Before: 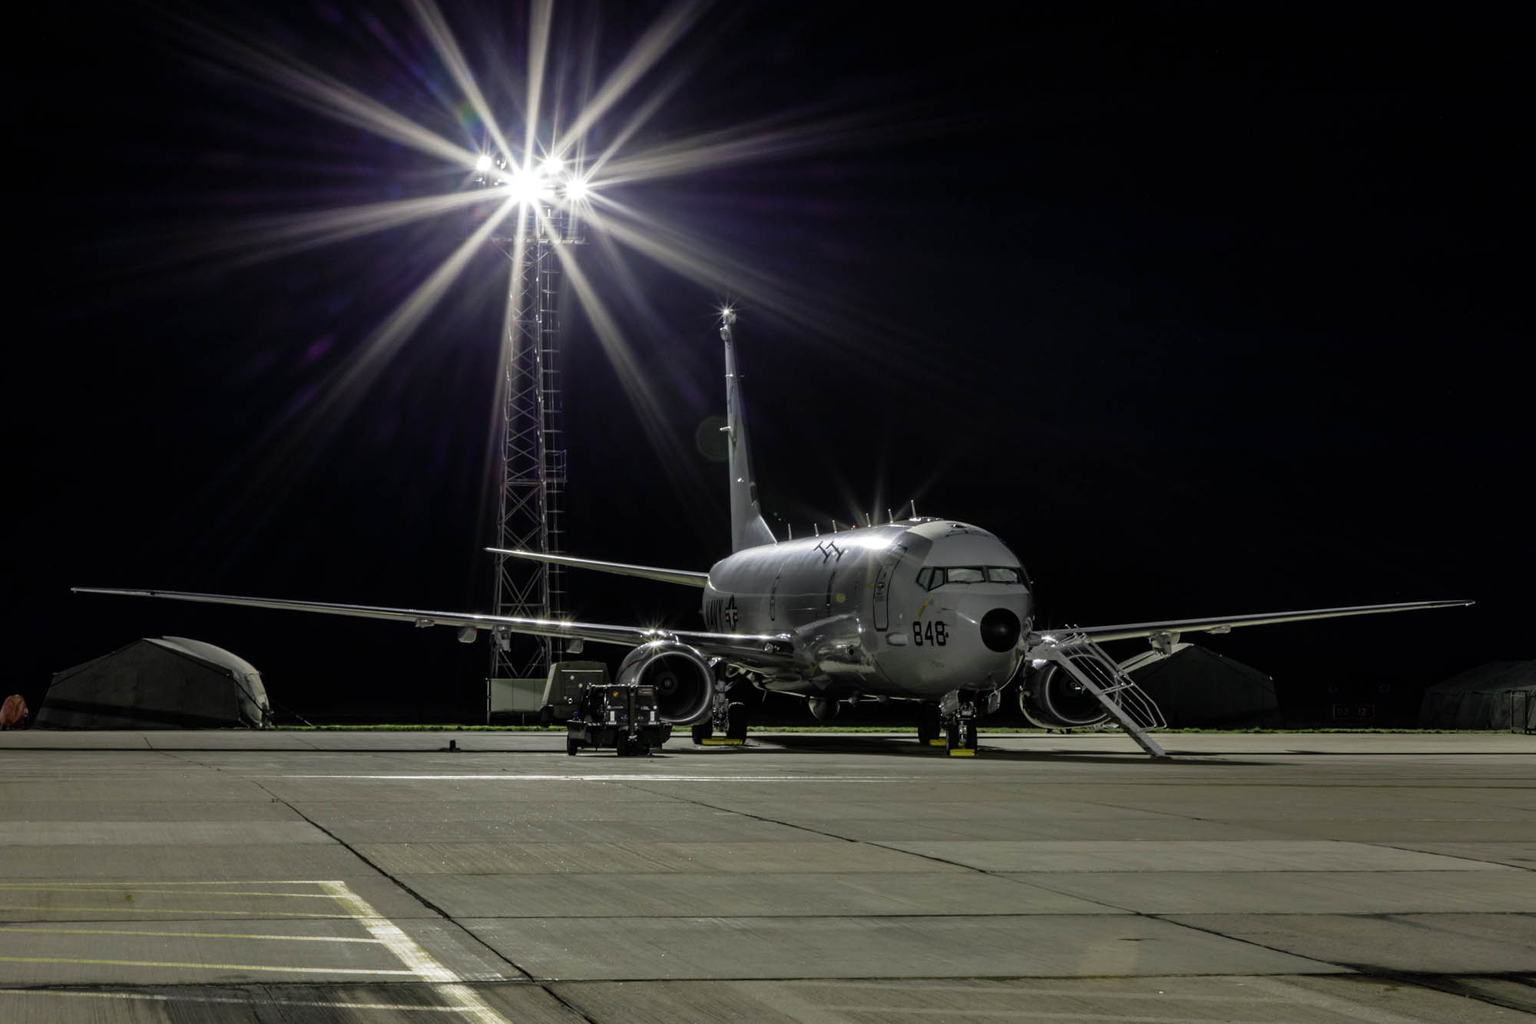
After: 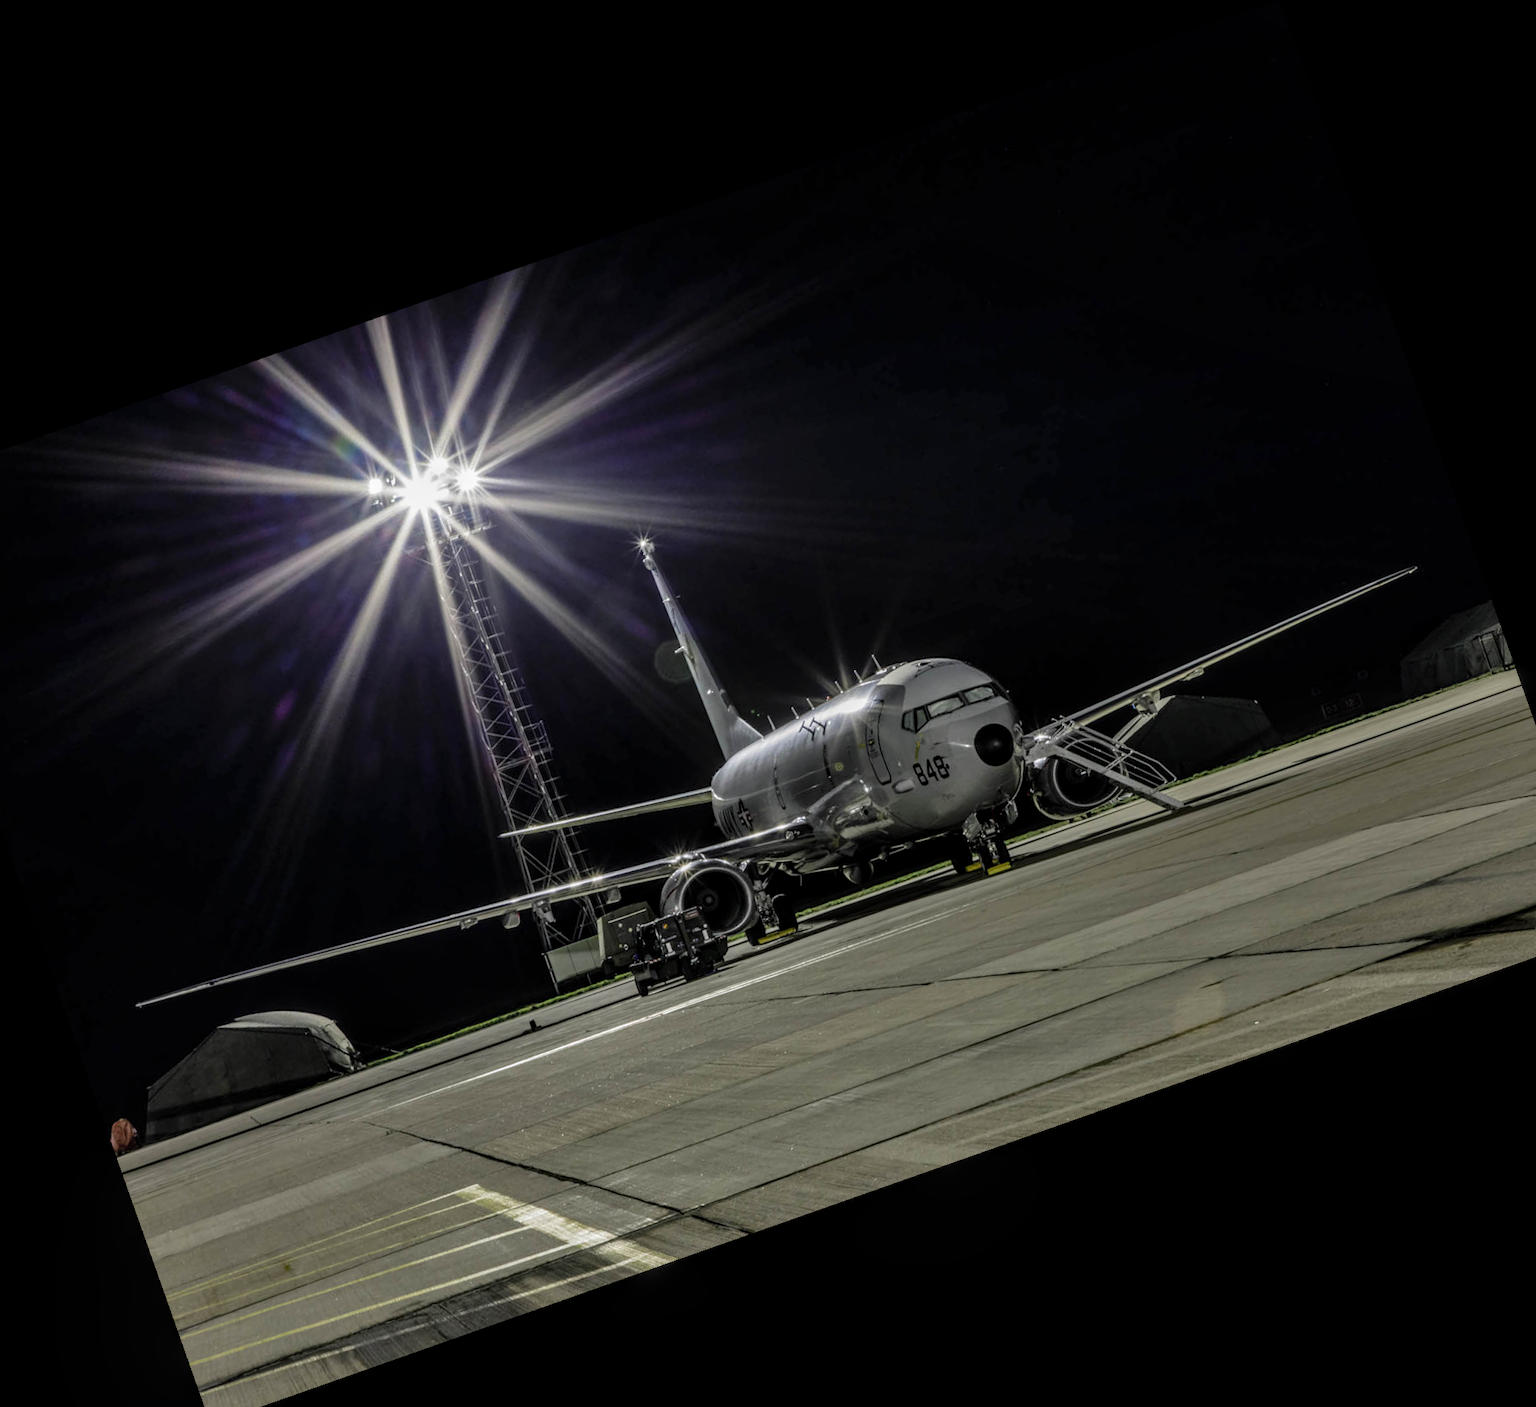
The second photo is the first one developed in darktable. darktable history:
shadows and highlights: shadows 32.83, highlights -47.7, soften with gaussian
local contrast: highlights 0%, shadows 0%, detail 133%
crop and rotate: angle 19.43°, left 6.812%, right 4.125%, bottom 1.087%
